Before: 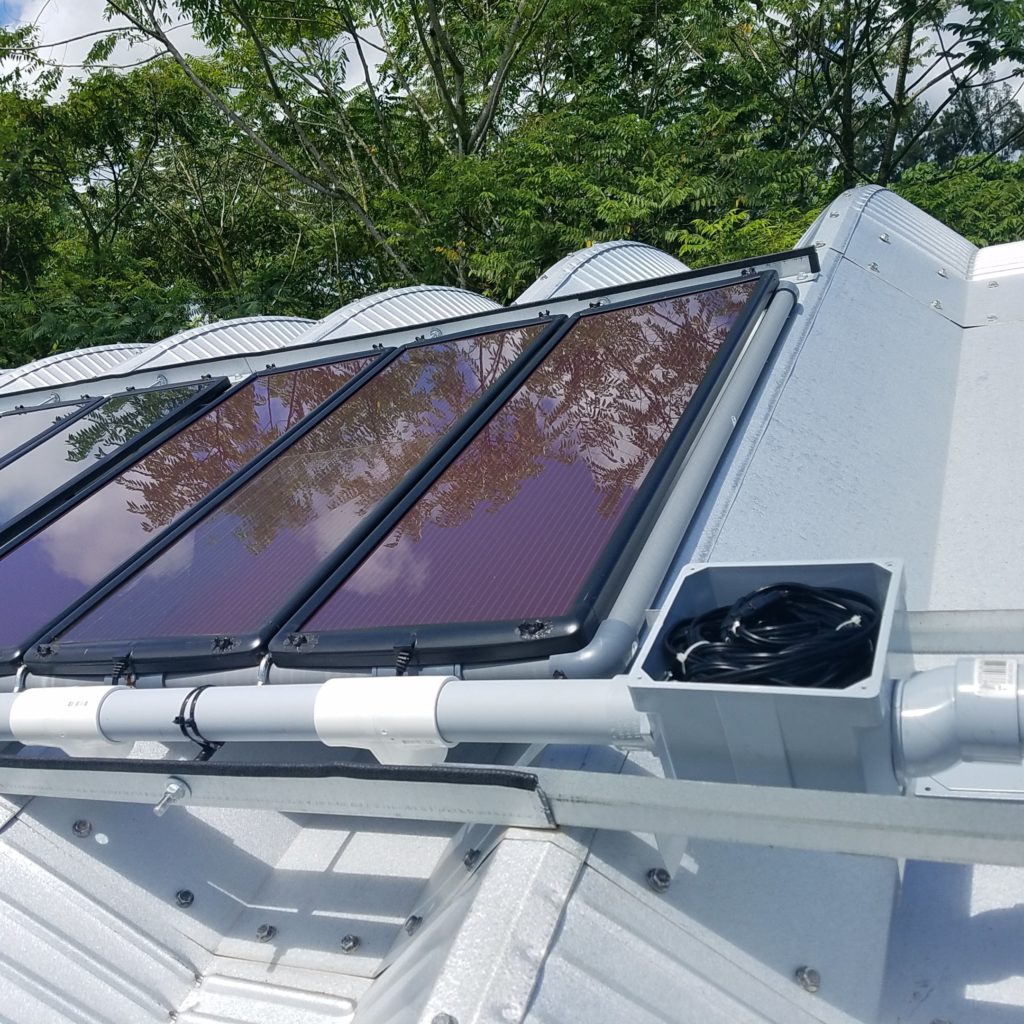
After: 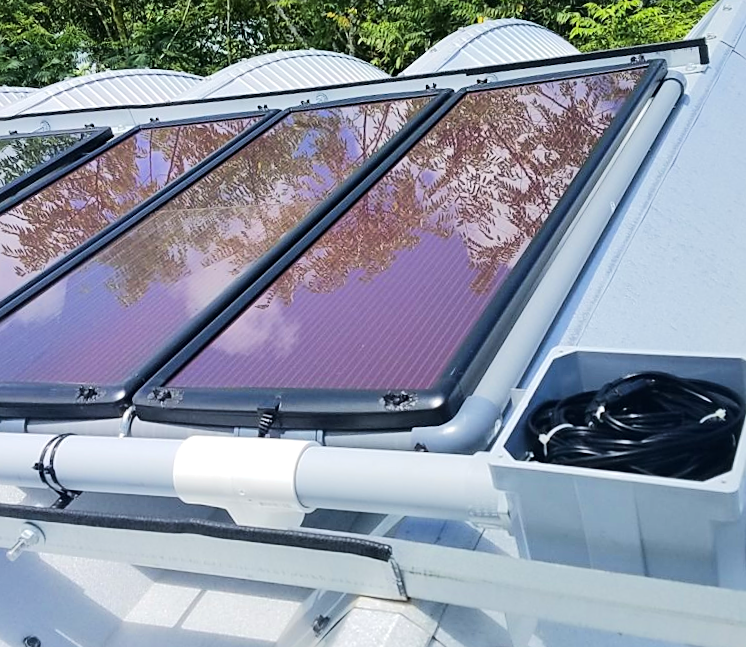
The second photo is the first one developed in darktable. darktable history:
tone equalizer: -7 EV 0.146 EV, -6 EV 0.579 EV, -5 EV 1.15 EV, -4 EV 1.3 EV, -3 EV 1.17 EV, -2 EV 0.6 EV, -1 EV 0.152 EV, edges refinement/feathering 500, mask exposure compensation -1.57 EV, preserve details no
crop and rotate: angle -4.01°, left 9.906%, top 20.63%, right 12.324%, bottom 11.826%
shadows and highlights: radius 336.67, shadows 28.31, soften with gaussian
sharpen: amount 0.217
